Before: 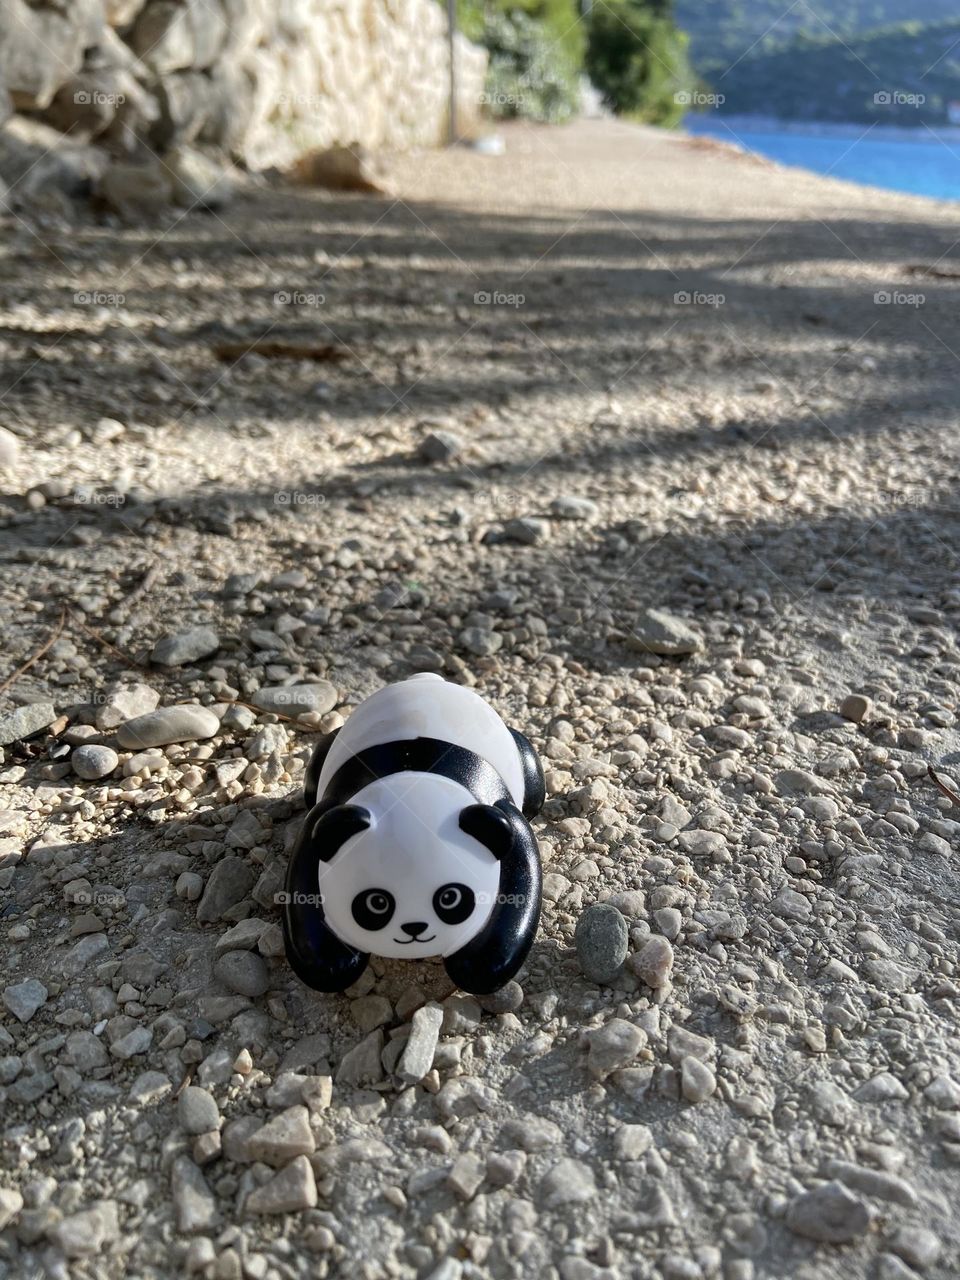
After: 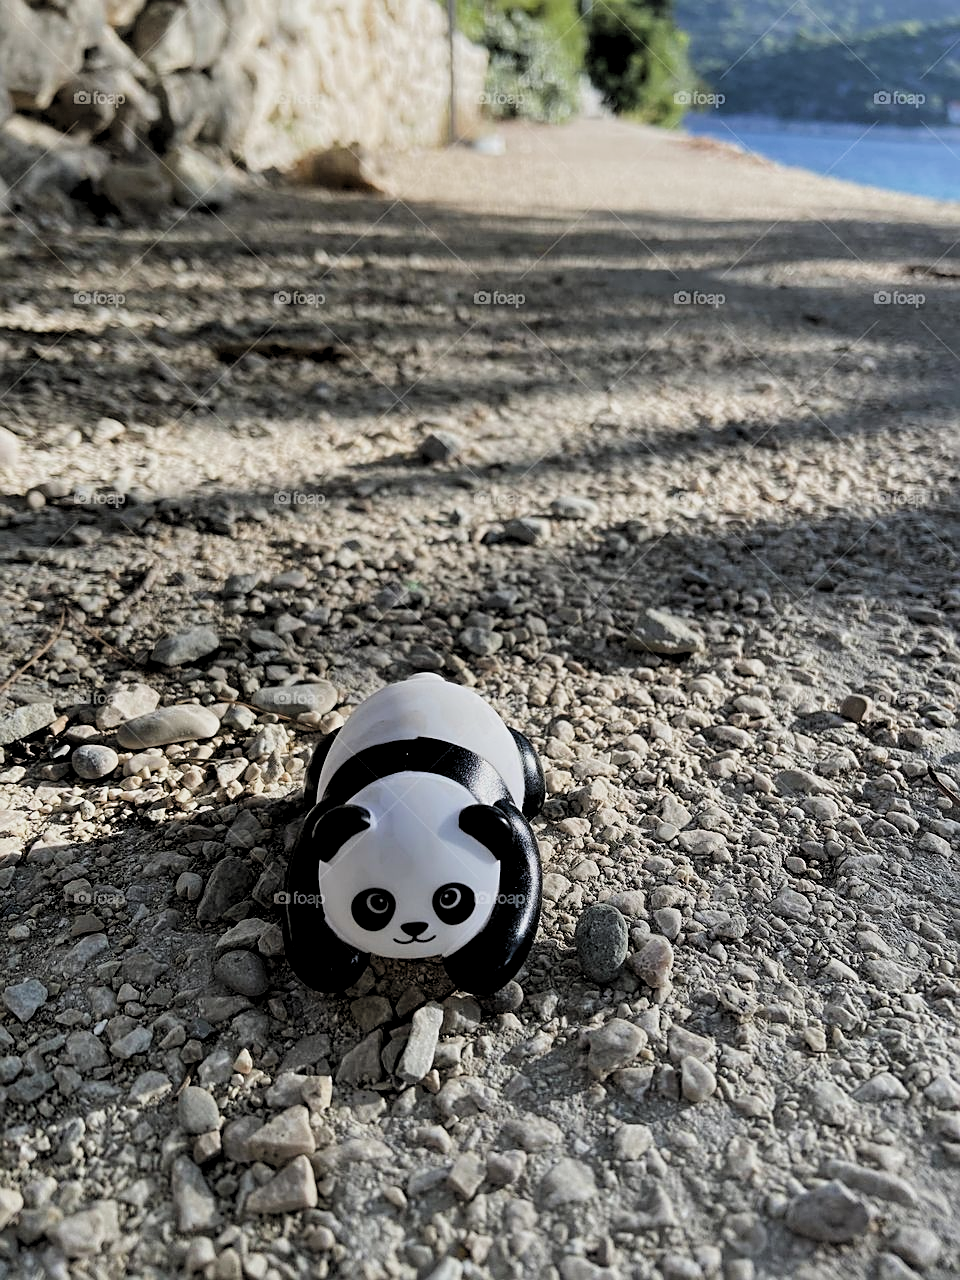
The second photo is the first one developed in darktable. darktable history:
sharpen: on, module defaults
filmic rgb: black relative exposure -7.65 EV, white relative exposure 4.56 EV, threshold 3.03 EV, hardness 3.61, color science v4 (2020), enable highlight reconstruction true
levels: levels [0.062, 0.494, 0.925]
